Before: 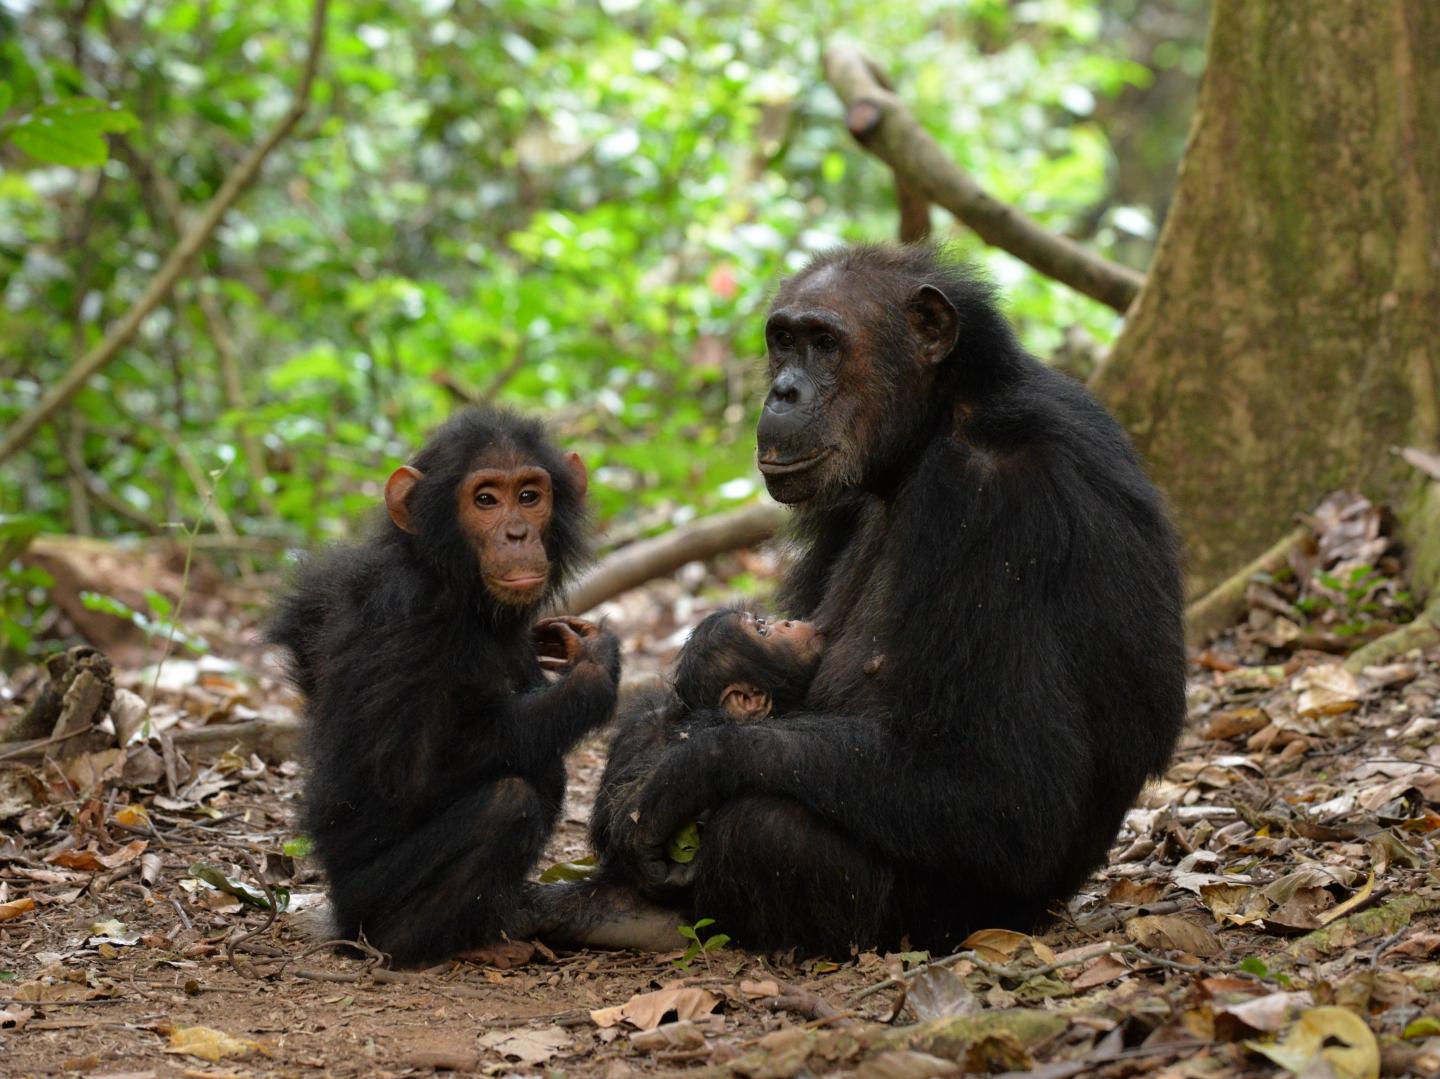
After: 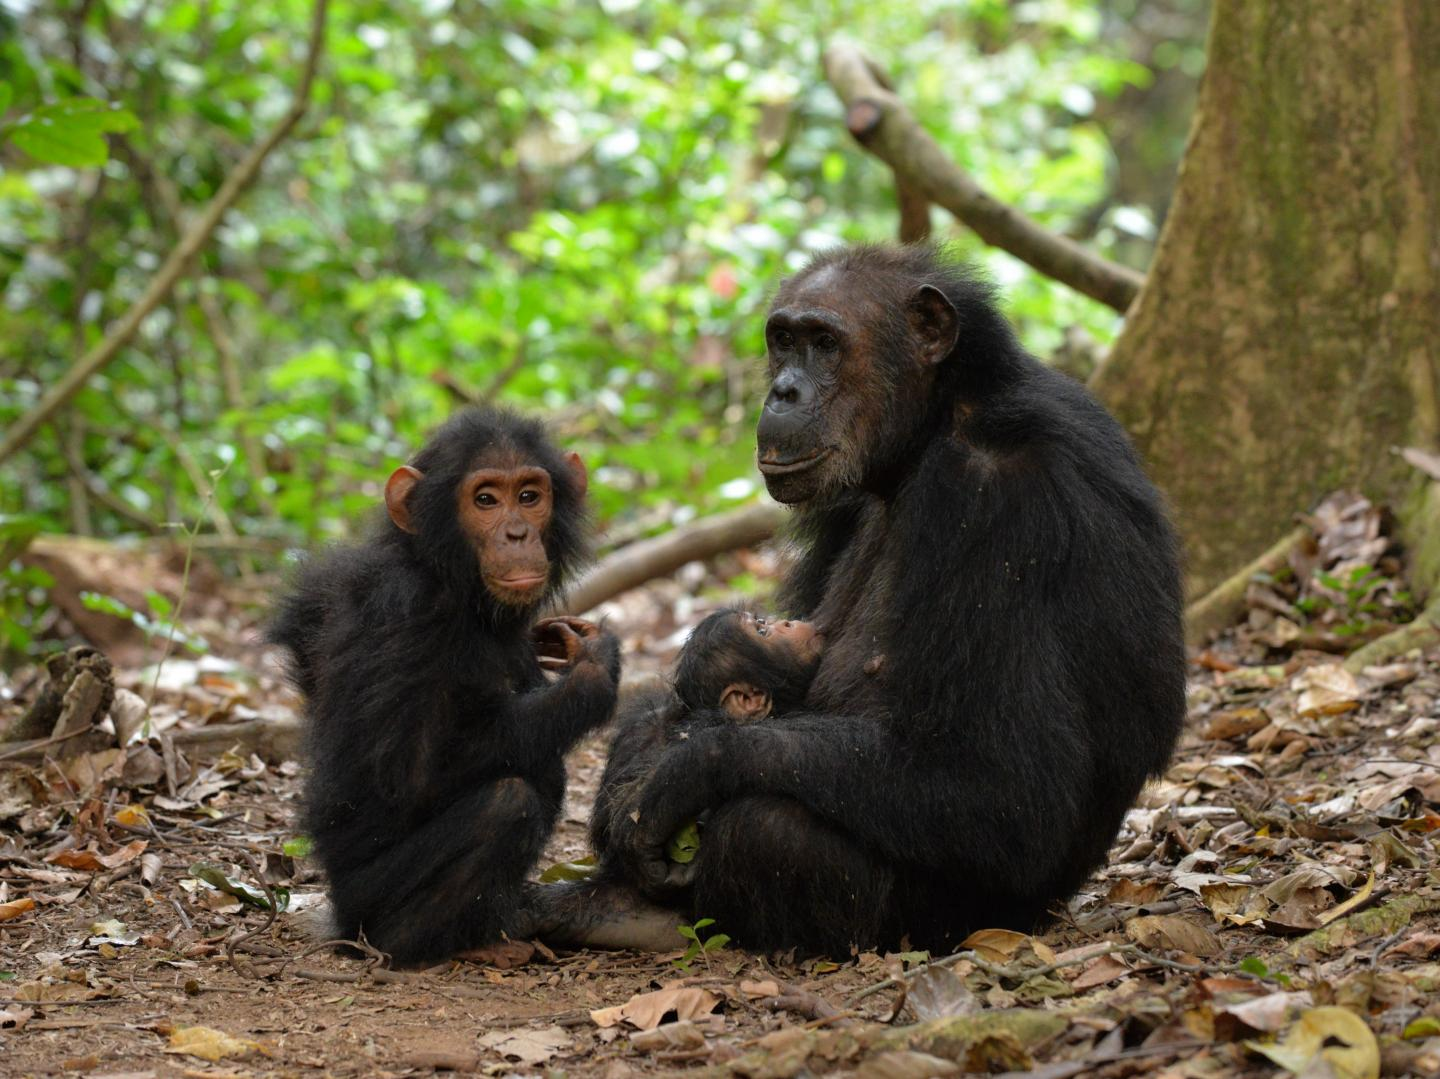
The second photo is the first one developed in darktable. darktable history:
shadows and highlights: shadows 24.95, highlights -25.16
